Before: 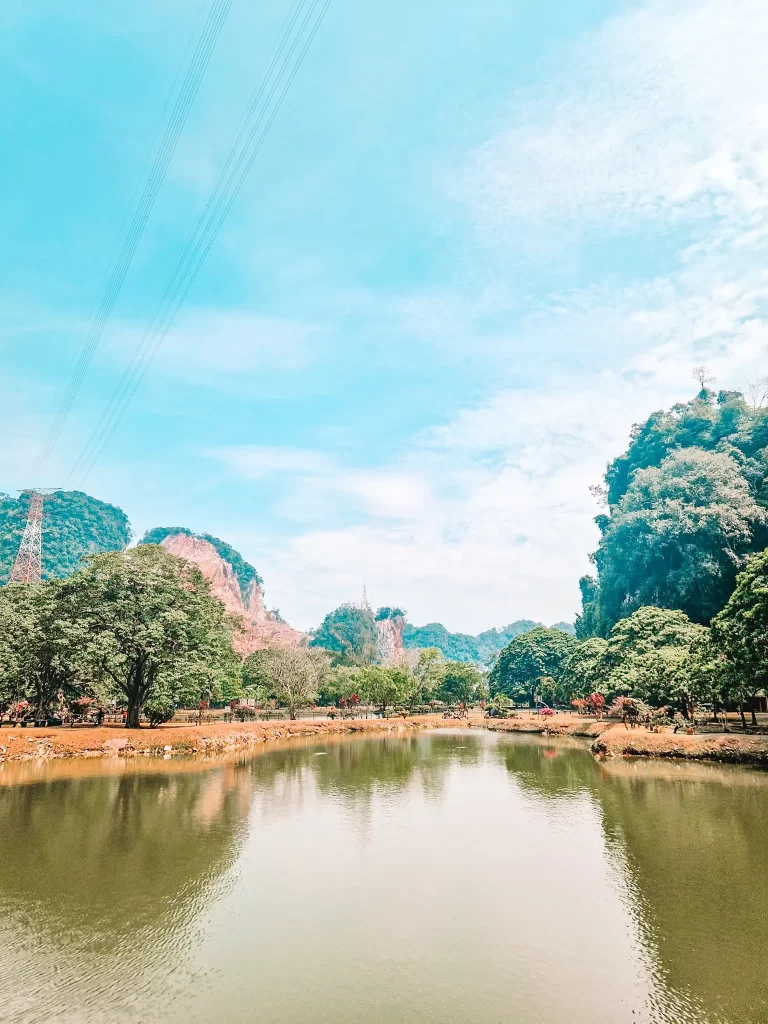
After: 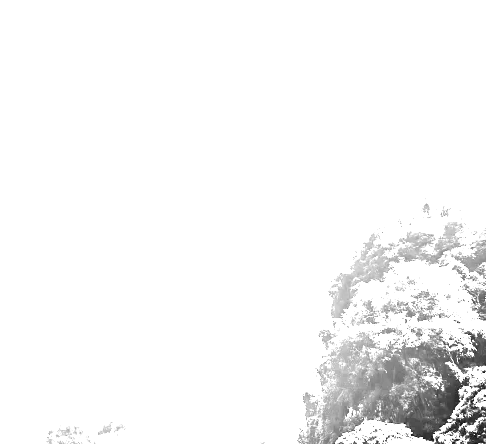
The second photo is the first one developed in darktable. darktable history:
color zones: curves: ch0 [(0.002, 0.593) (0.143, 0.417) (0.285, 0.541) (0.455, 0.289) (0.608, 0.327) (0.727, 0.283) (0.869, 0.571) (1, 0.603)]; ch1 [(0, 0) (0.143, 0) (0.286, 0) (0.429, 0) (0.571, 0) (0.714, 0) (0.857, 0)]
tone equalizer: -8 EV -1.11 EV, -7 EV -1.01 EV, -6 EV -0.887 EV, -5 EV -0.548 EV, -3 EV 0.583 EV, -2 EV 0.855 EV, -1 EV 1 EV, +0 EV 1.06 EV, mask exposure compensation -0.487 EV
exposure: exposure 1.997 EV, compensate highlight preservation false
crop: left 36.18%, top 18.251%, right 0.428%, bottom 38.329%
